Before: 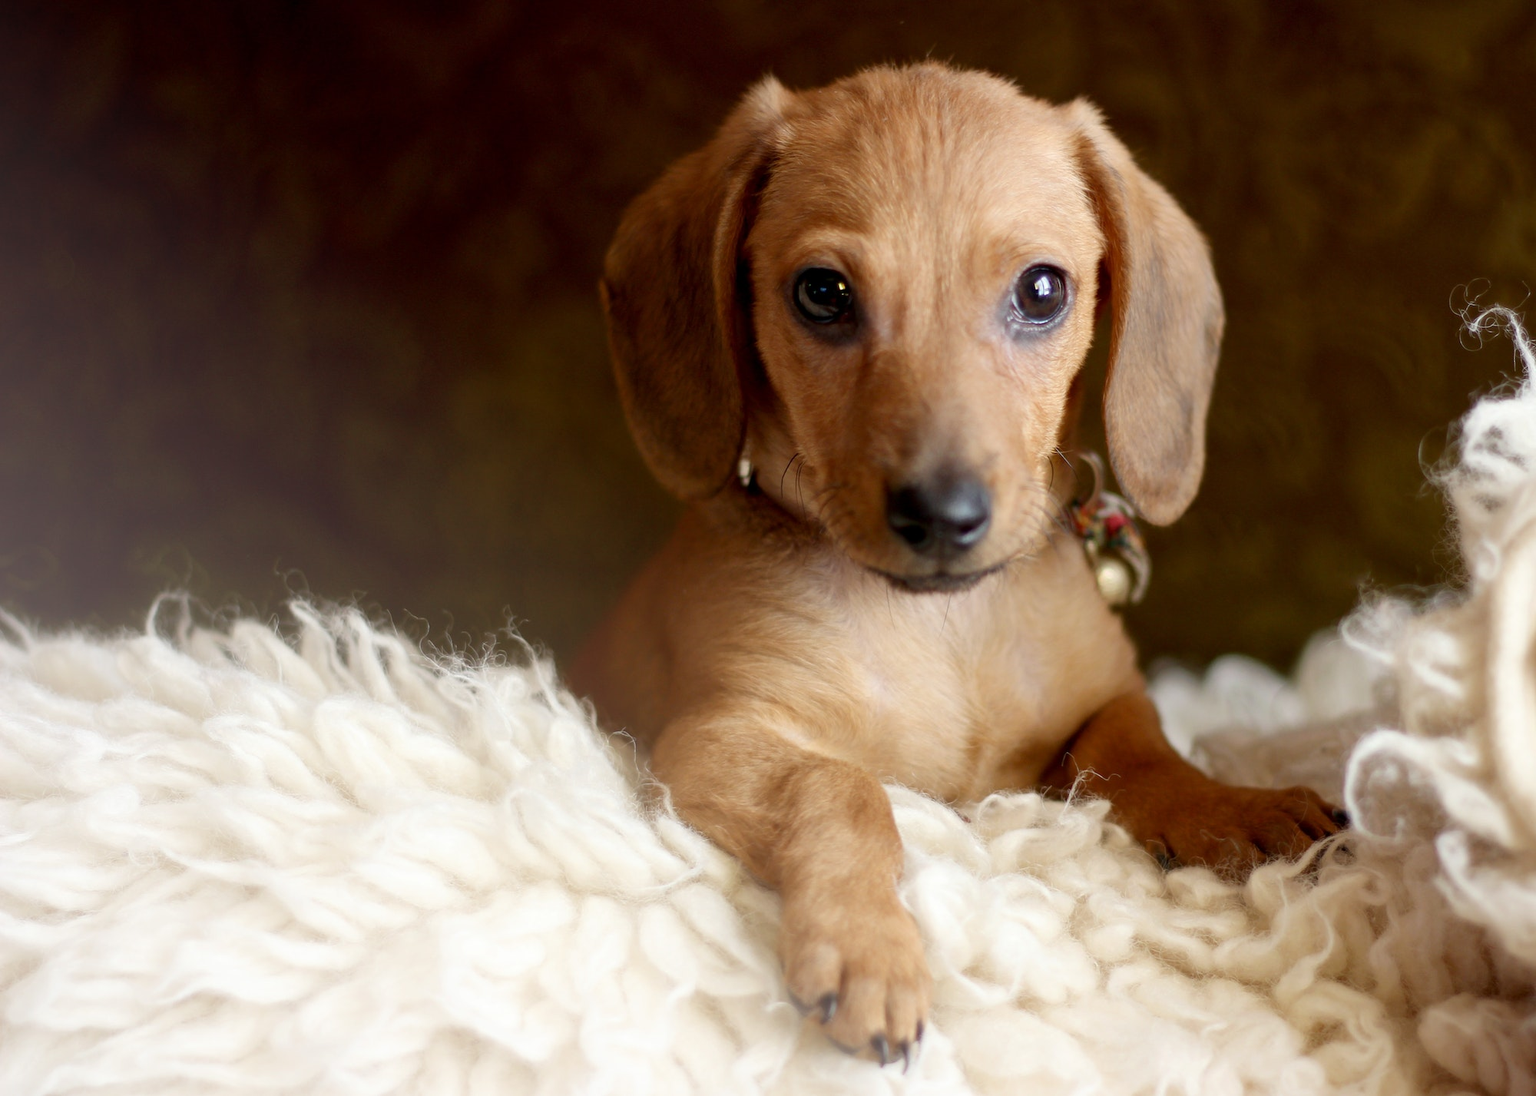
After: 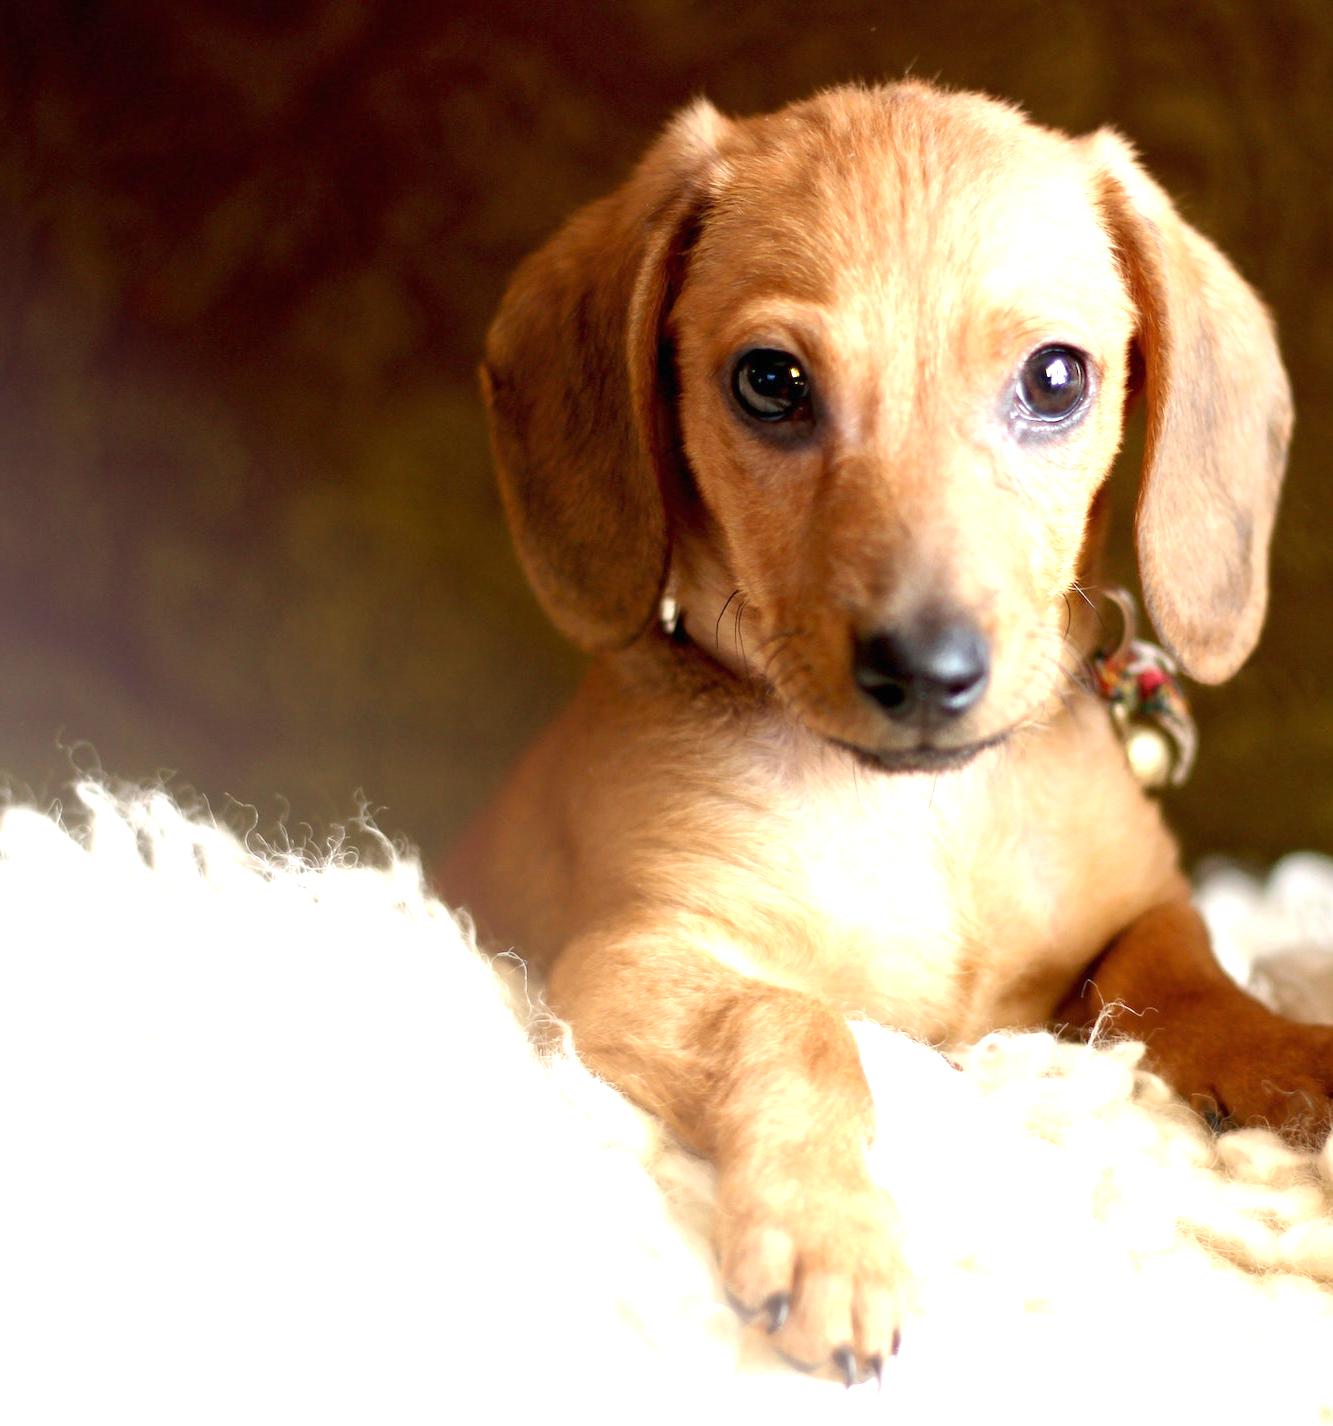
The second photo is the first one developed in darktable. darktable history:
crop and rotate: left 15.055%, right 18.278%
exposure: black level correction 0, exposure 1.2 EV, compensate highlight preservation false
